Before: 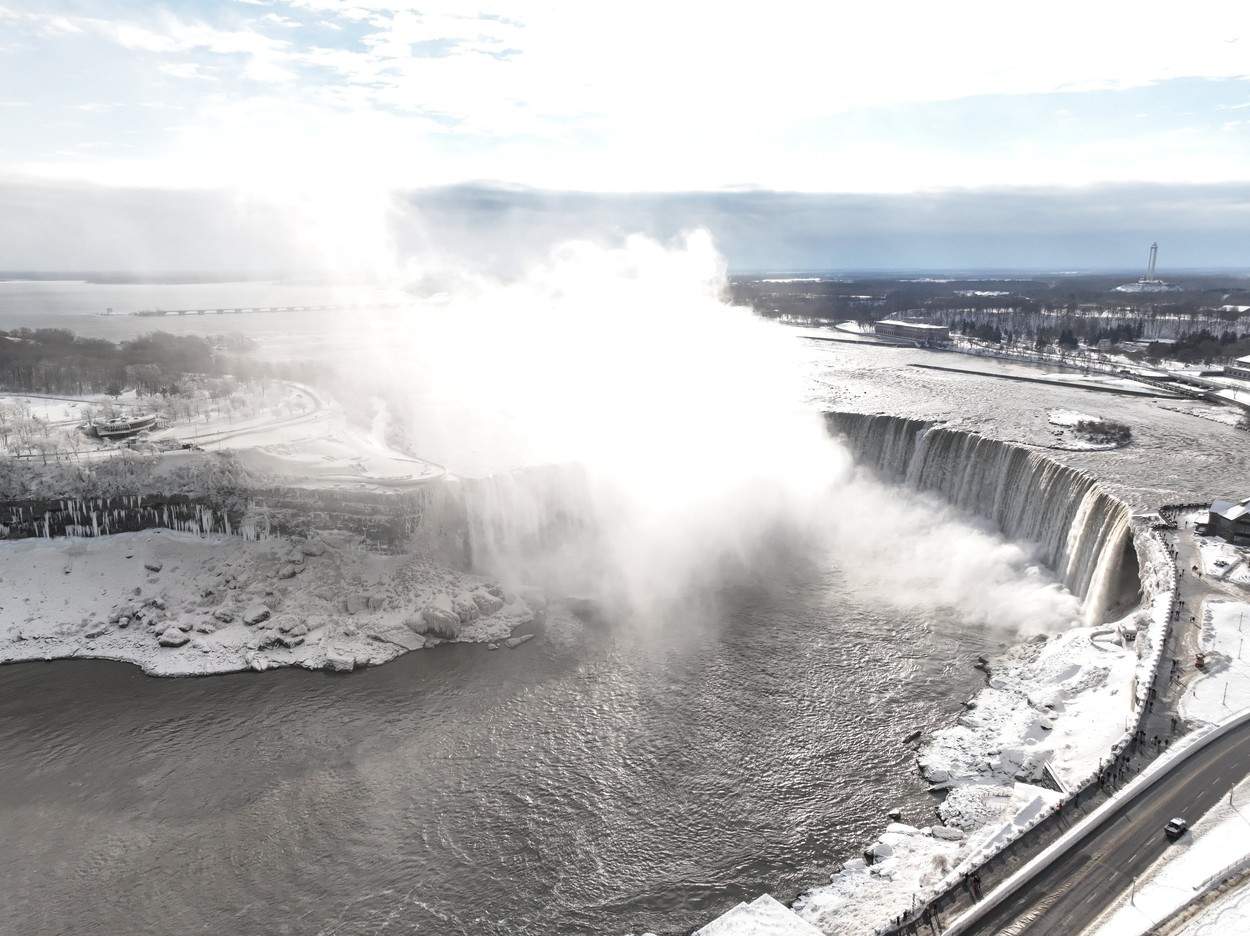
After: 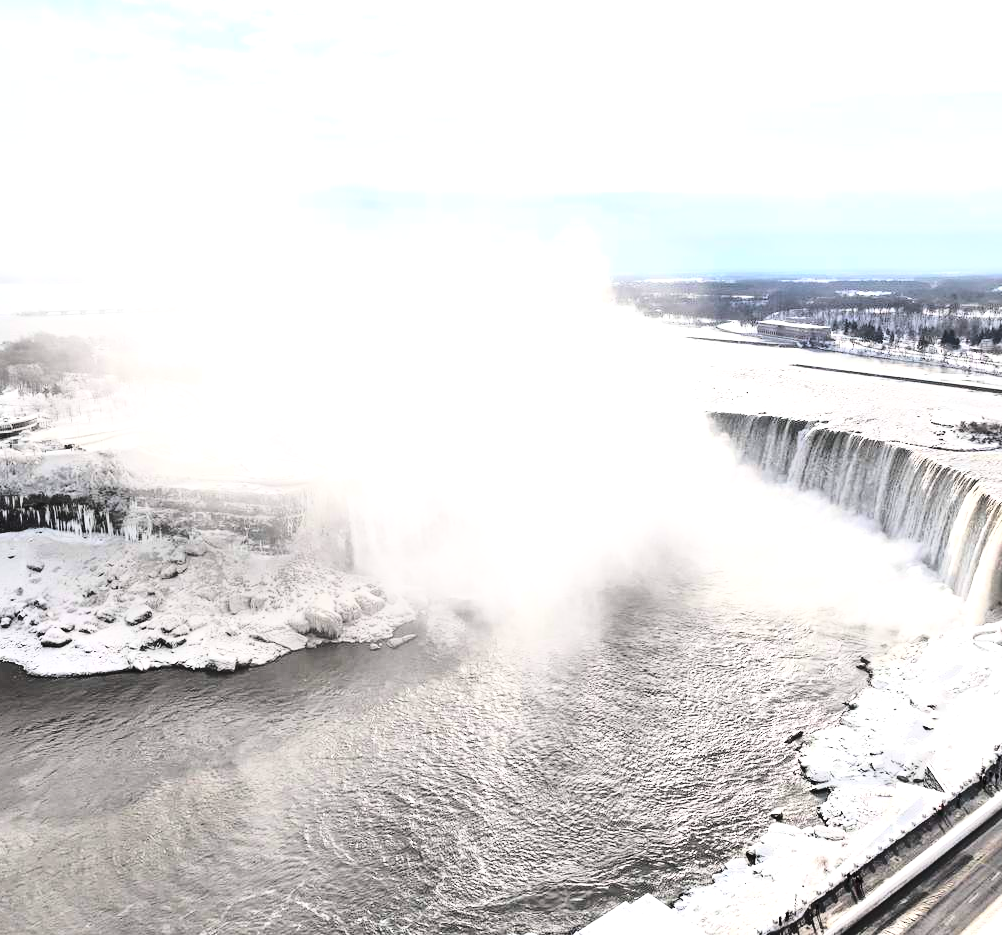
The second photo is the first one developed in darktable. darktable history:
crop and rotate: left 9.597%, right 10.195%
tone equalizer: -8 EV -0.75 EV, -7 EV -0.7 EV, -6 EV -0.6 EV, -5 EV -0.4 EV, -3 EV 0.4 EV, -2 EV 0.6 EV, -1 EV 0.7 EV, +0 EV 0.75 EV, edges refinement/feathering 500, mask exposure compensation -1.57 EV, preserve details no
base curve: curves: ch0 [(0, 0) (0.032, 0.037) (0.105, 0.228) (0.435, 0.76) (0.856, 0.983) (1, 1)]
